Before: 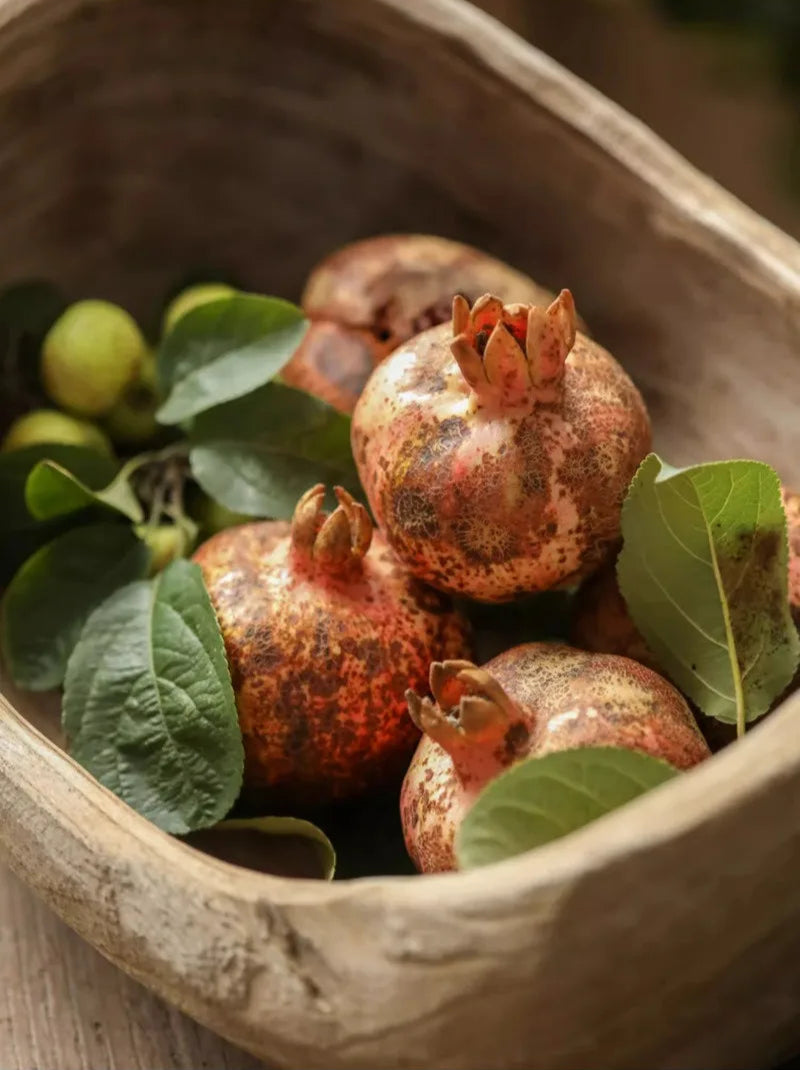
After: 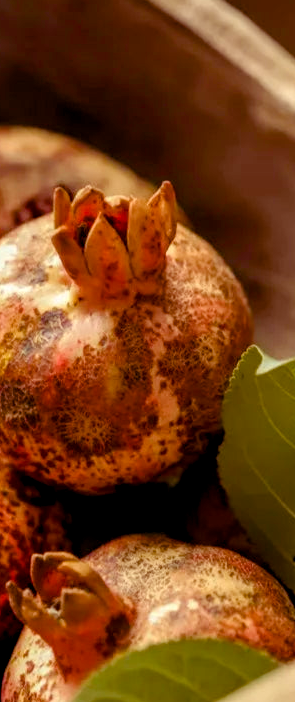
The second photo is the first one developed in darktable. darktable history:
crop and rotate: left 49.936%, top 10.094%, right 13.136%, bottom 24.256%
rotate and perspective: automatic cropping original format, crop left 0, crop top 0
color balance rgb: shadows lift › luminance -21.66%, shadows lift › chroma 8.98%, shadows lift › hue 283.37°, power › chroma 1.05%, power › hue 25.59°, highlights gain › luminance 6.08%, highlights gain › chroma 2.55%, highlights gain › hue 90°, global offset › luminance -0.87%, perceptual saturation grading › global saturation 25%, perceptual saturation grading › highlights -28.39%, perceptual saturation grading › shadows 33.98%
